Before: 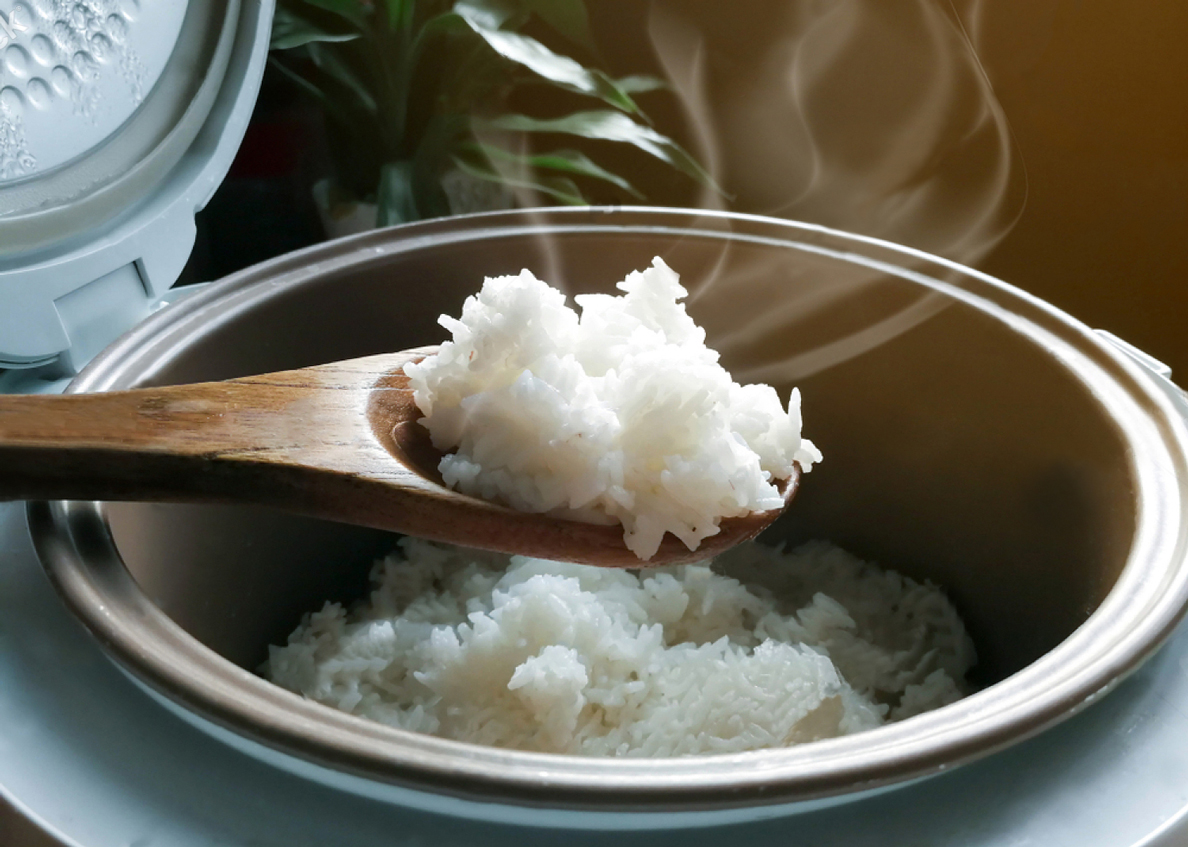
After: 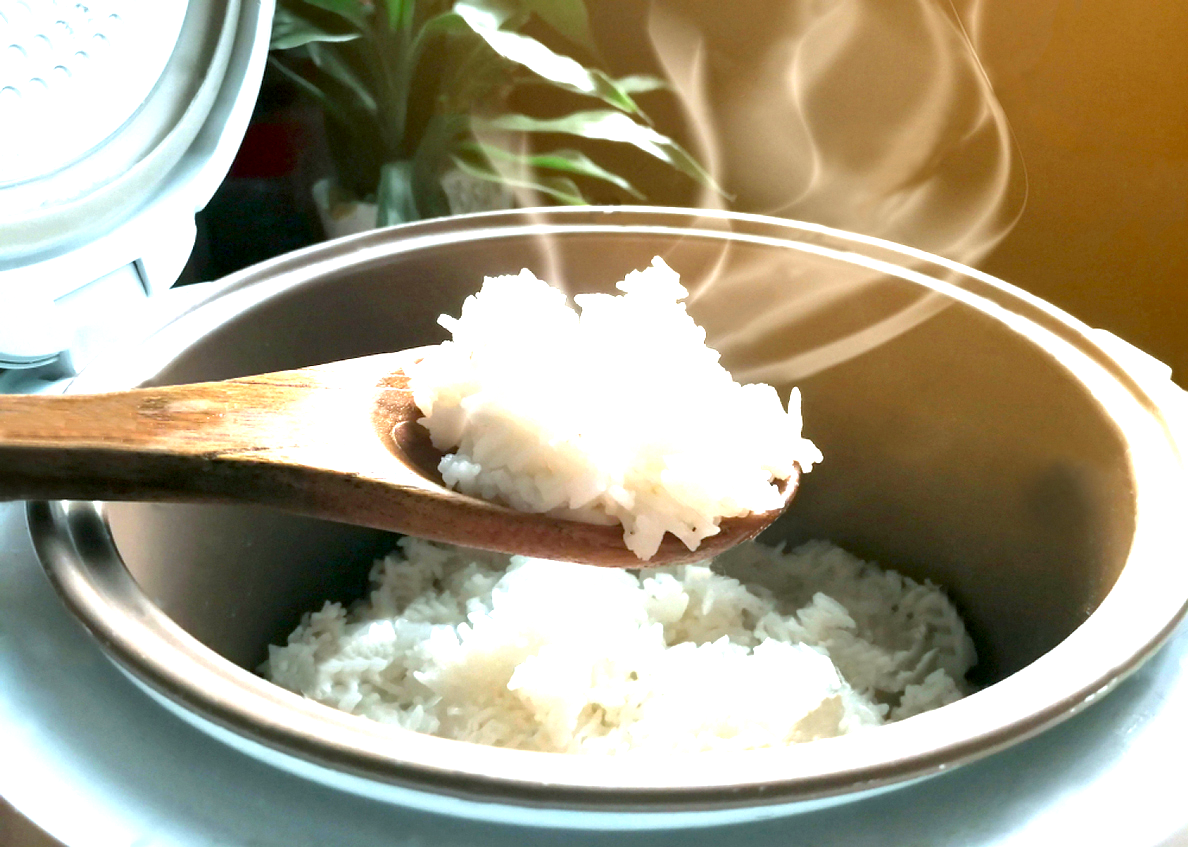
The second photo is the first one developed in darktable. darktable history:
exposure: black level correction 0.001, exposure 1.84 EV, compensate highlight preservation false
local contrast: mode bilateral grid, contrast 20, coarseness 50, detail 120%, midtone range 0.2
white balance: red 1.009, blue 0.985
